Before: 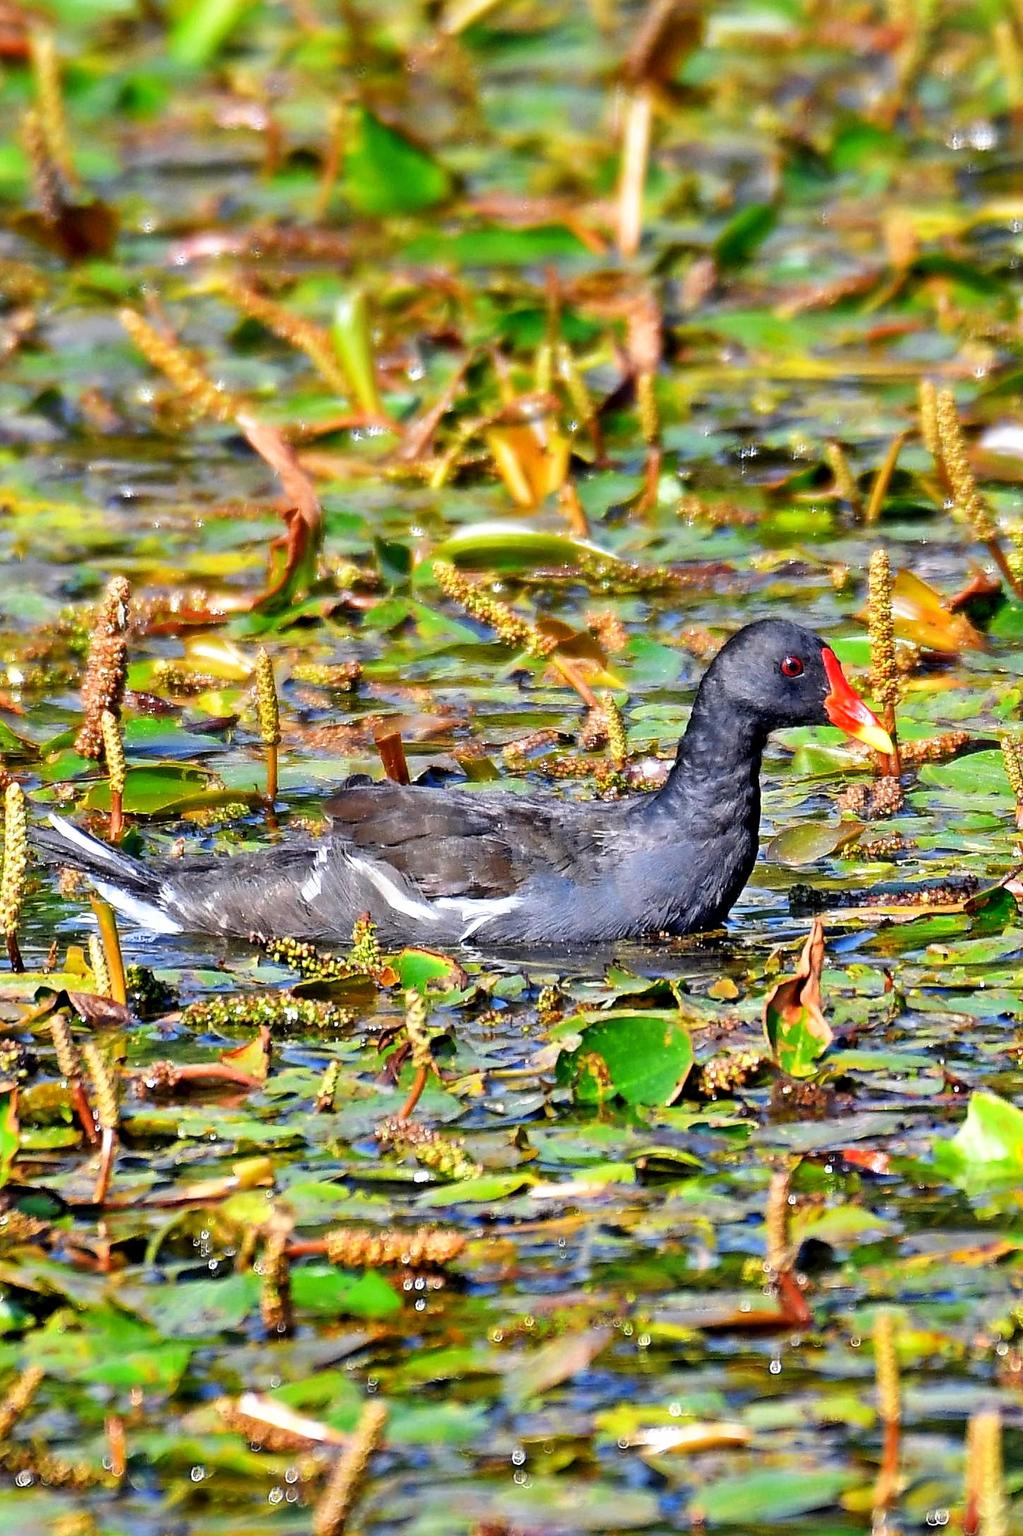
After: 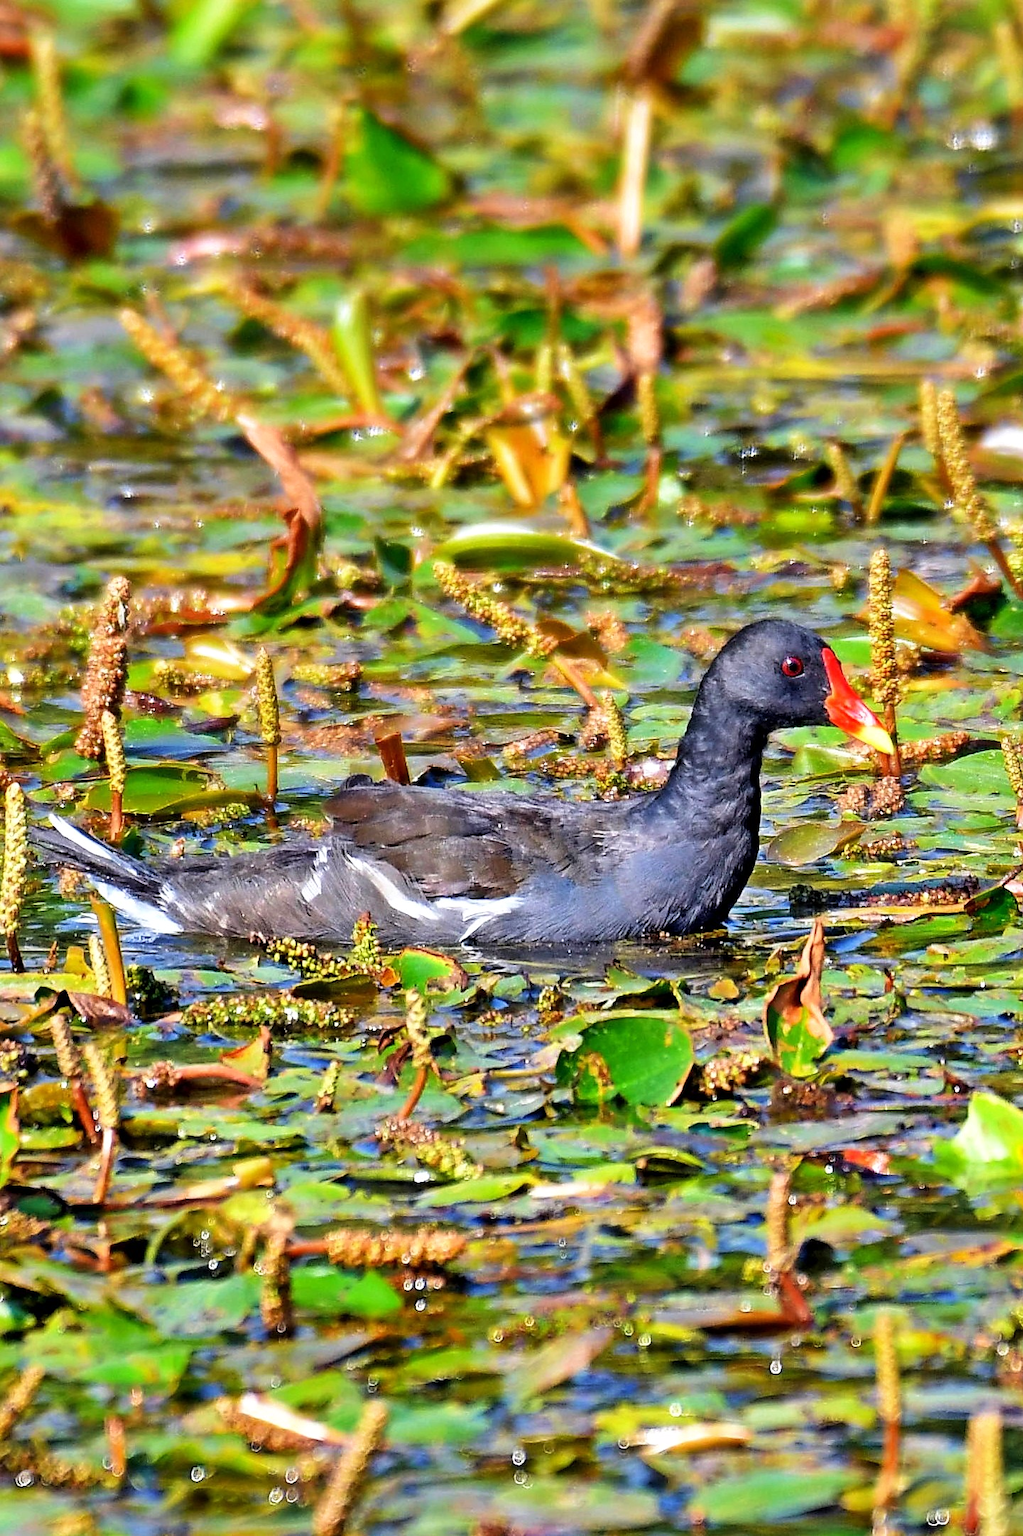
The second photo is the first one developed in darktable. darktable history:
velvia: on, module defaults
tone equalizer: edges refinement/feathering 500, mask exposure compensation -1.57 EV, preserve details no
